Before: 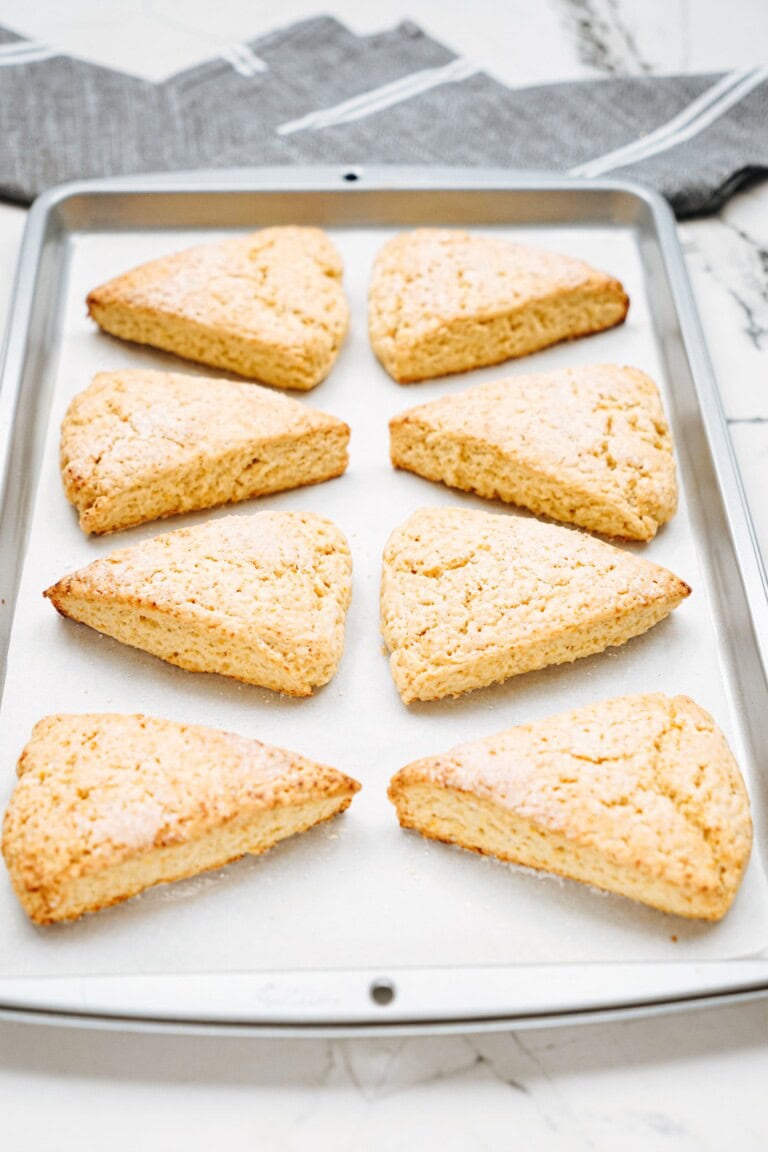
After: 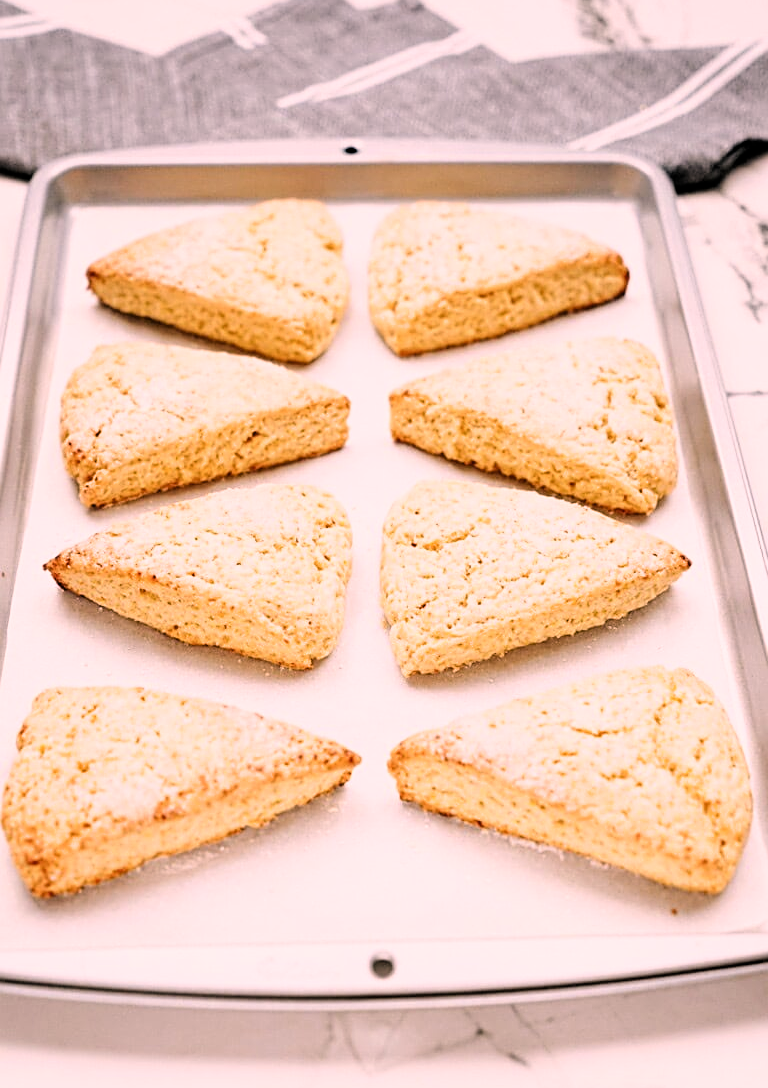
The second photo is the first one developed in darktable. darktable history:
sharpen: on, module defaults
crop and rotate: top 2.392%, bottom 3.077%
filmic rgb: black relative exposure -6.23 EV, white relative exposure 2.79 EV, target black luminance 0%, hardness 4.6, latitude 67.36%, contrast 1.294, shadows ↔ highlights balance -3.28%
color correction: highlights a* 14.74, highlights b* 4.9
